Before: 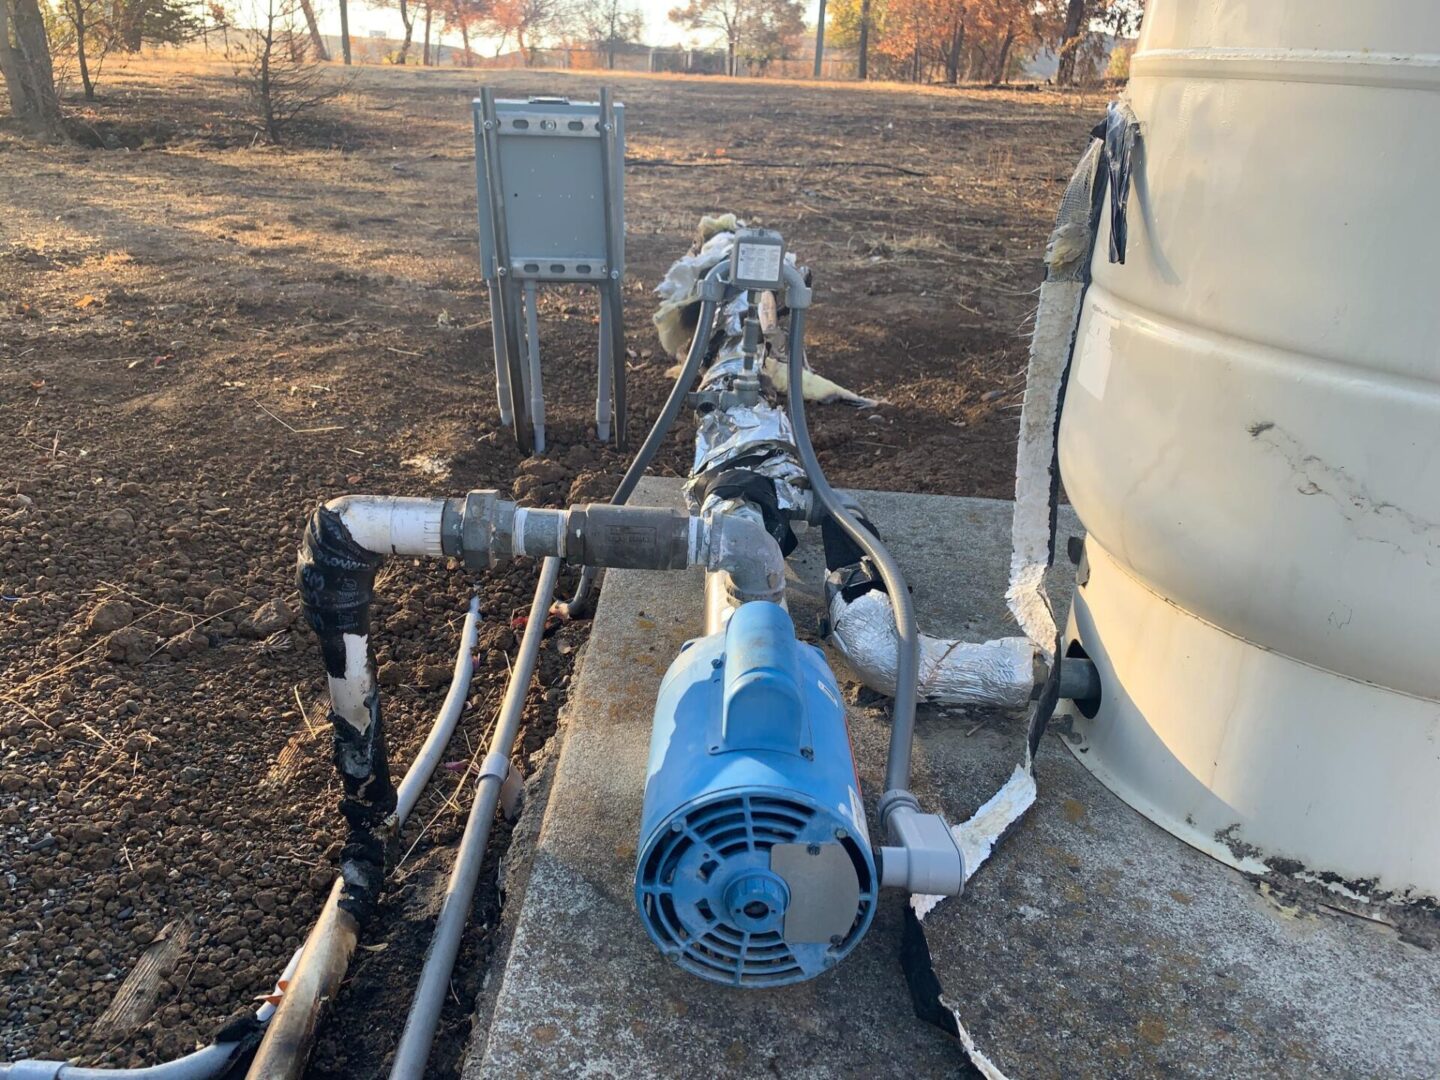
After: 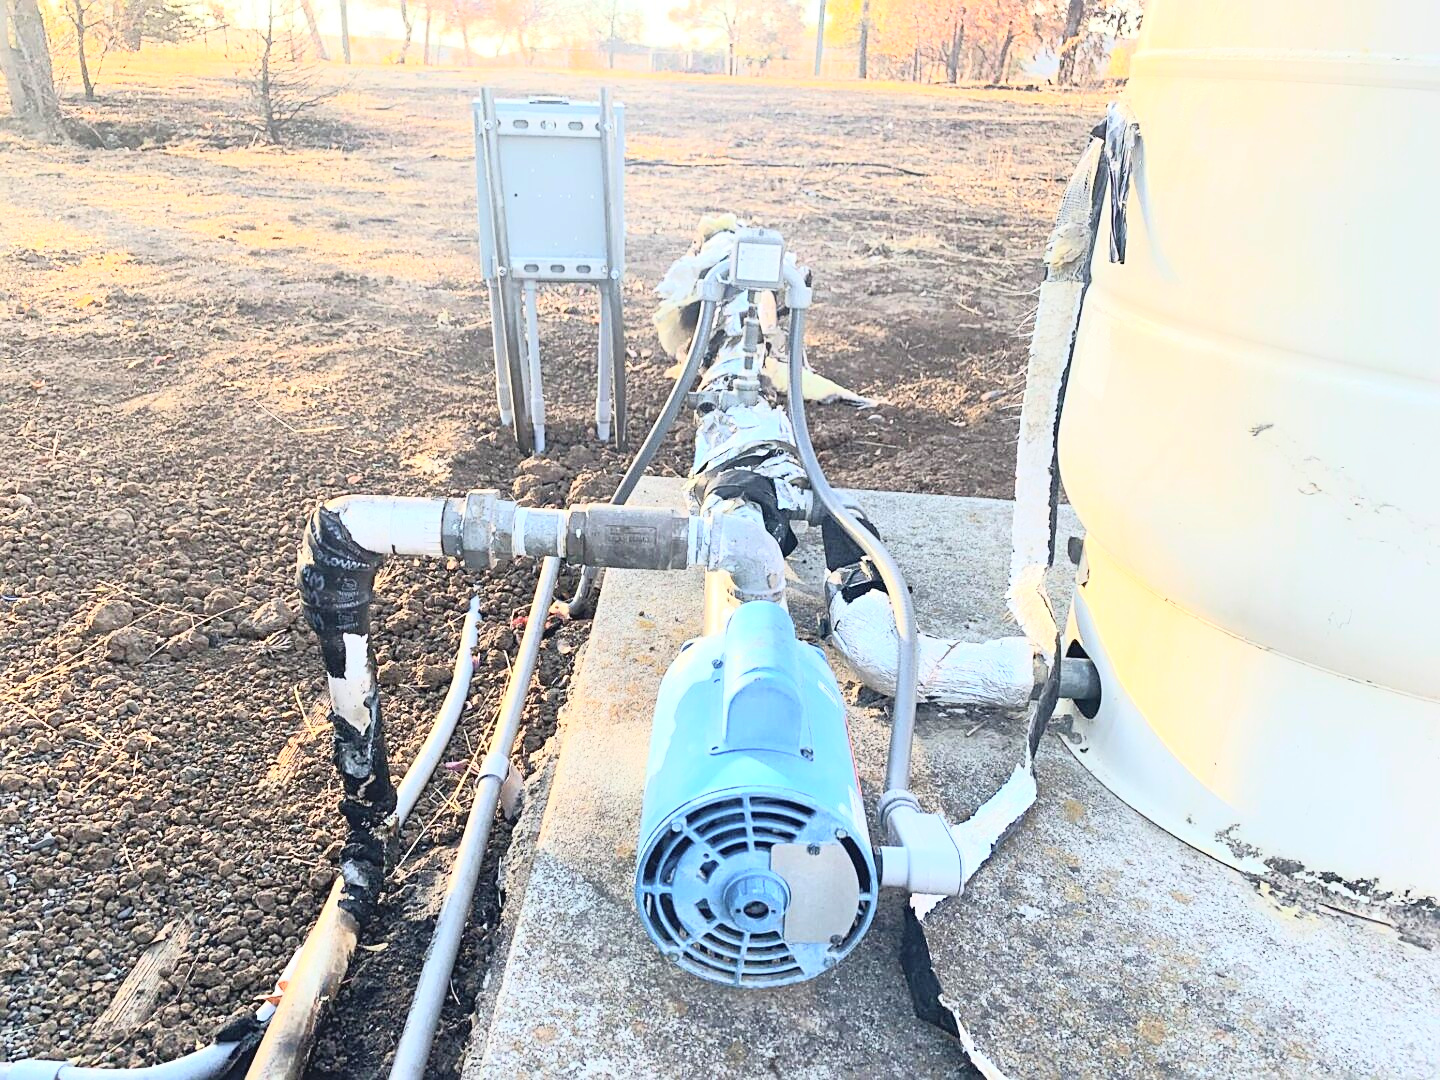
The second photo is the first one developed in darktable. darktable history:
sharpen: on, module defaults
exposure: exposure 0.785 EV, compensate highlight preservation false
tone curve: curves: ch0 [(0, 0.052) (0.207, 0.35) (0.392, 0.592) (0.54, 0.803) (0.725, 0.922) (0.99, 0.974)], color space Lab, independent channels, preserve colors none
